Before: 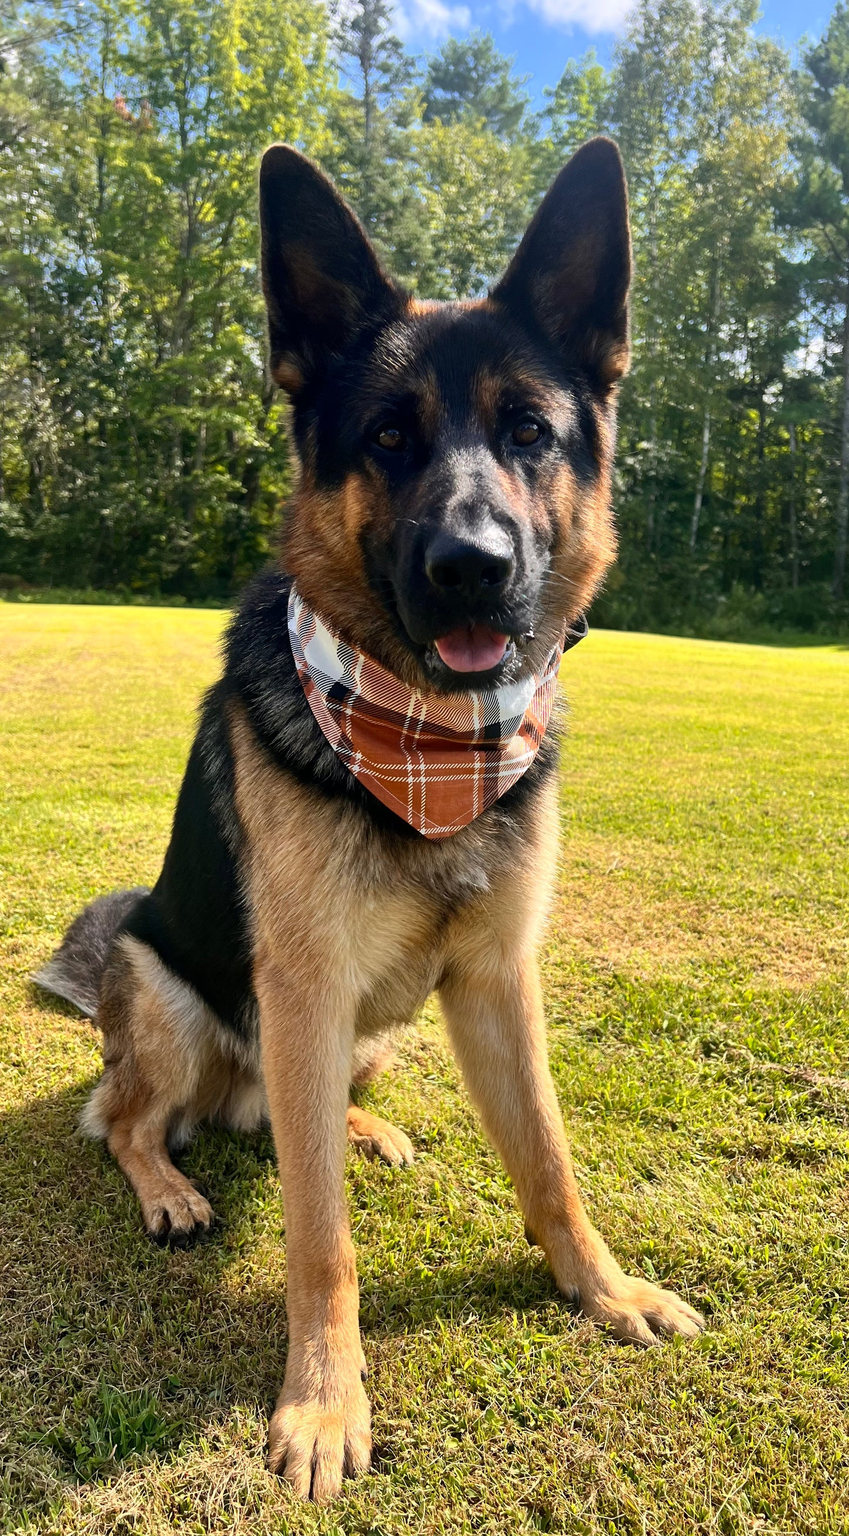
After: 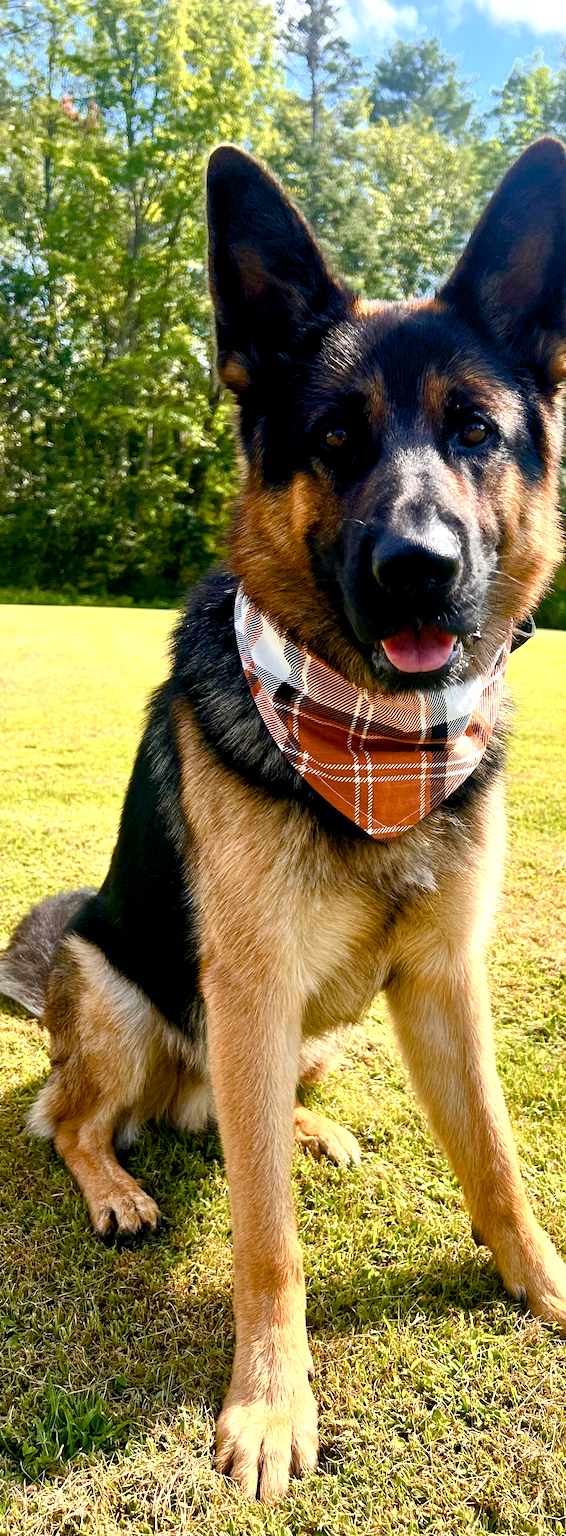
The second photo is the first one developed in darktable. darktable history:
crop and rotate: left 6.363%, right 26.863%
exposure: black level correction 0.001, exposure 0.498 EV, compensate exposure bias true, compensate highlight preservation false
color balance rgb: global offset › luminance -0.515%, perceptual saturation grading › global saturation 20%, perceptual saturation grading › highlights -50.524%, perceptual saturation grading › shadows 30.677%, global vibrance 41.467%
